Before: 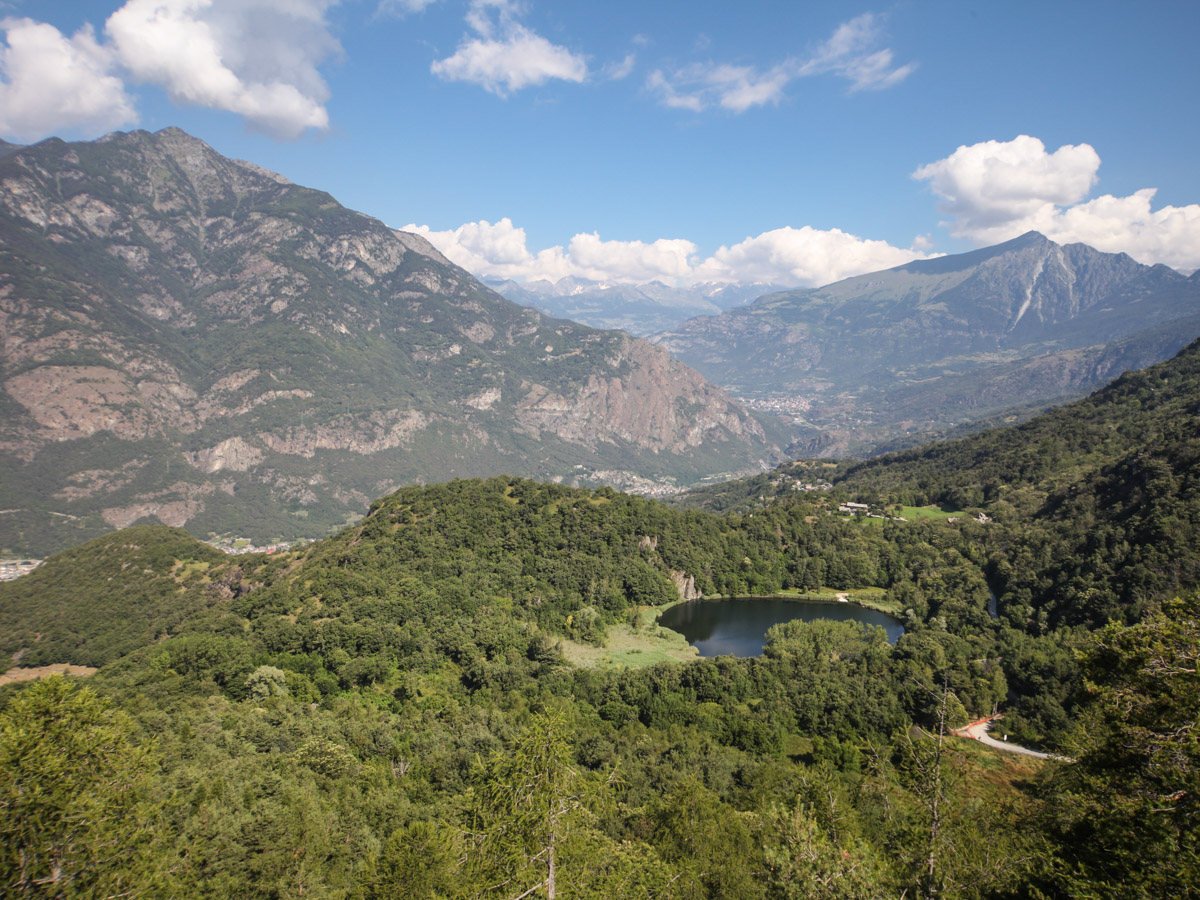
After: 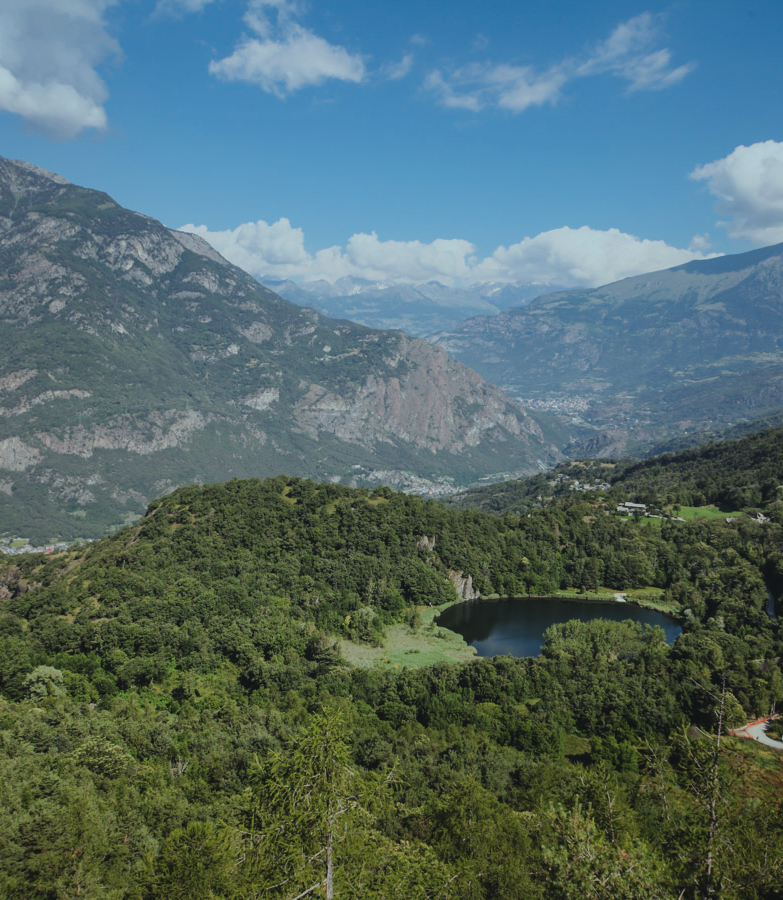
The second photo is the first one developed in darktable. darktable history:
crop and rotate: left 18.563%, right 16.184%
filmic rgb: black relative exposure -7.65 EV, white relative exposure 4.56 EV, hardness 3.61, contrast 1.053
contrast brightness saturation: contrast 0.07, brightness -0.154, saturation 0.118
color correction: highlights a* -10.32, highlights b* -10.46
exposure: black level correction -0.024, exposure -0.118 EV, compensate highlight preservation false
